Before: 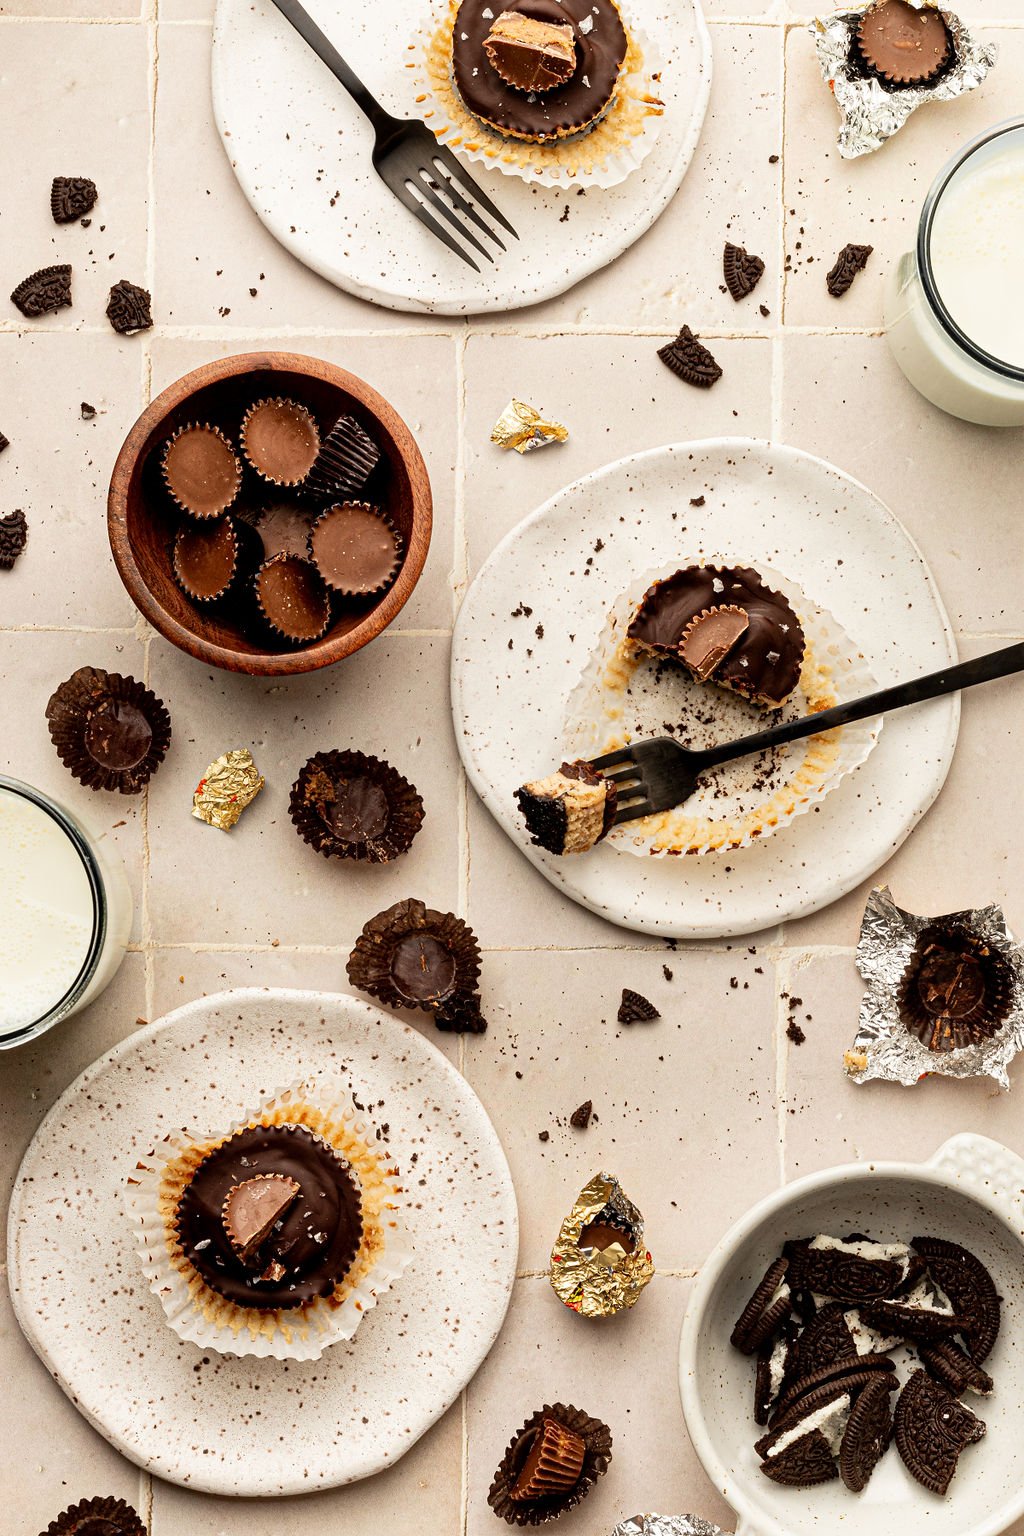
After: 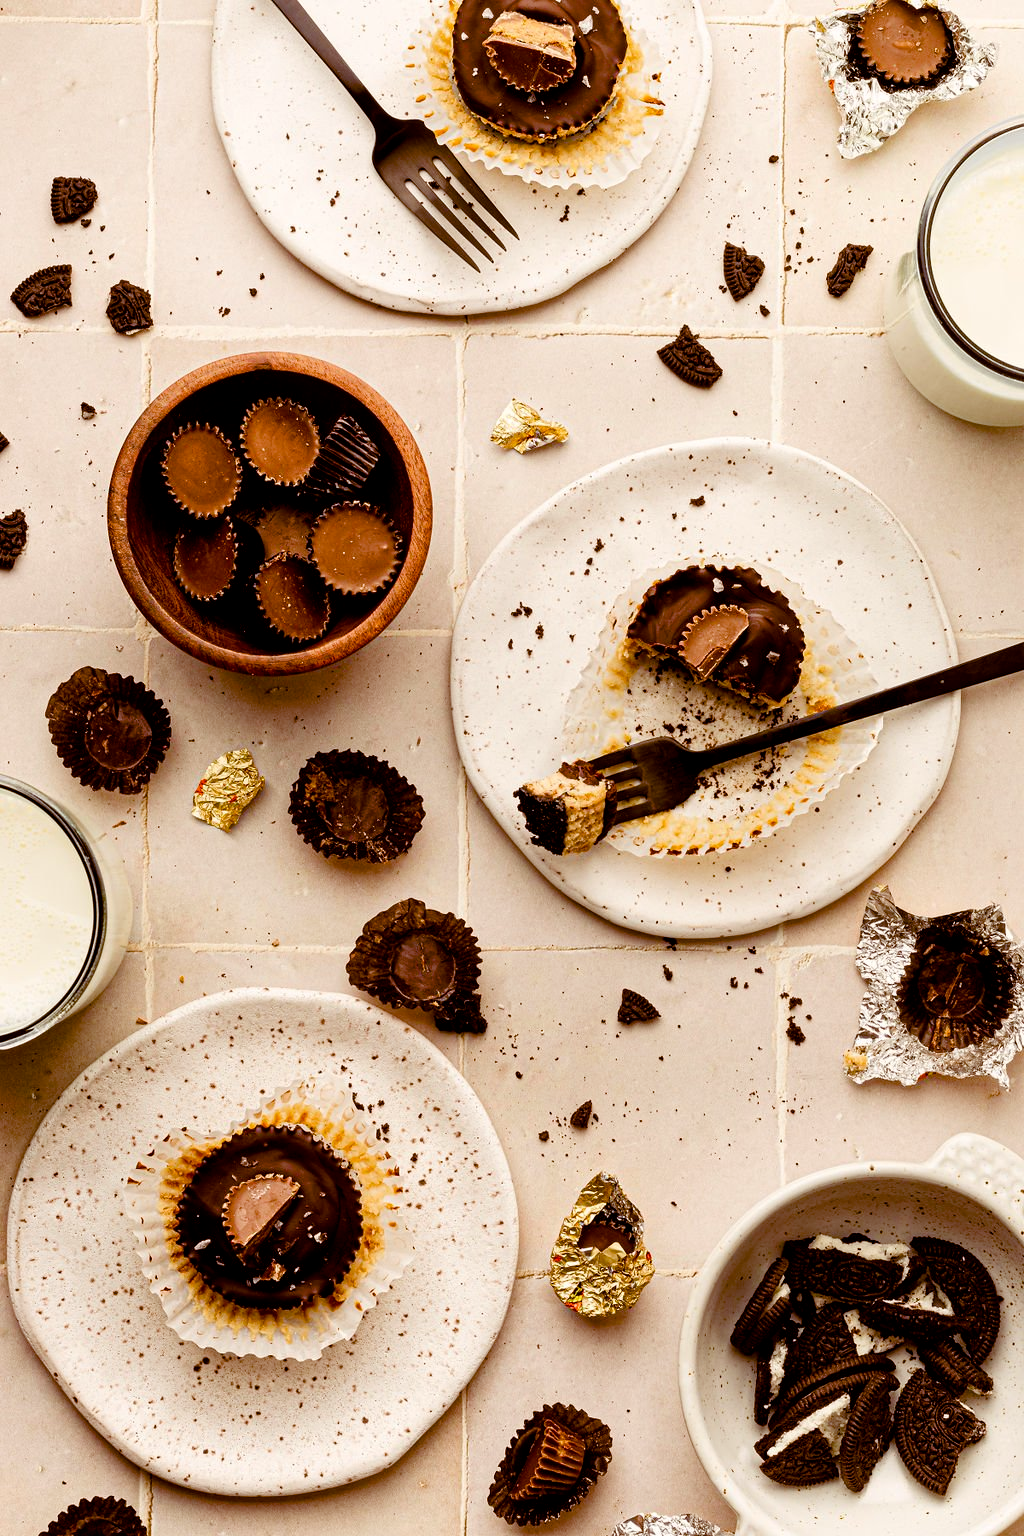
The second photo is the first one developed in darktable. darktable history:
color balance rgb: shadows lift › luminance -21.971%, shadows lift › chroma 9.025%, shadows lift › hue 284.44°, global offset › chroma 0.396%, global offset › hue 31.56°, linear chroma grading › mid-tones 7.506%, perceptual saturation grading › global saturation 20%, perceptual saturation grading › highlights -25.062%, perceptual saturation grading › shadows 49.818%
